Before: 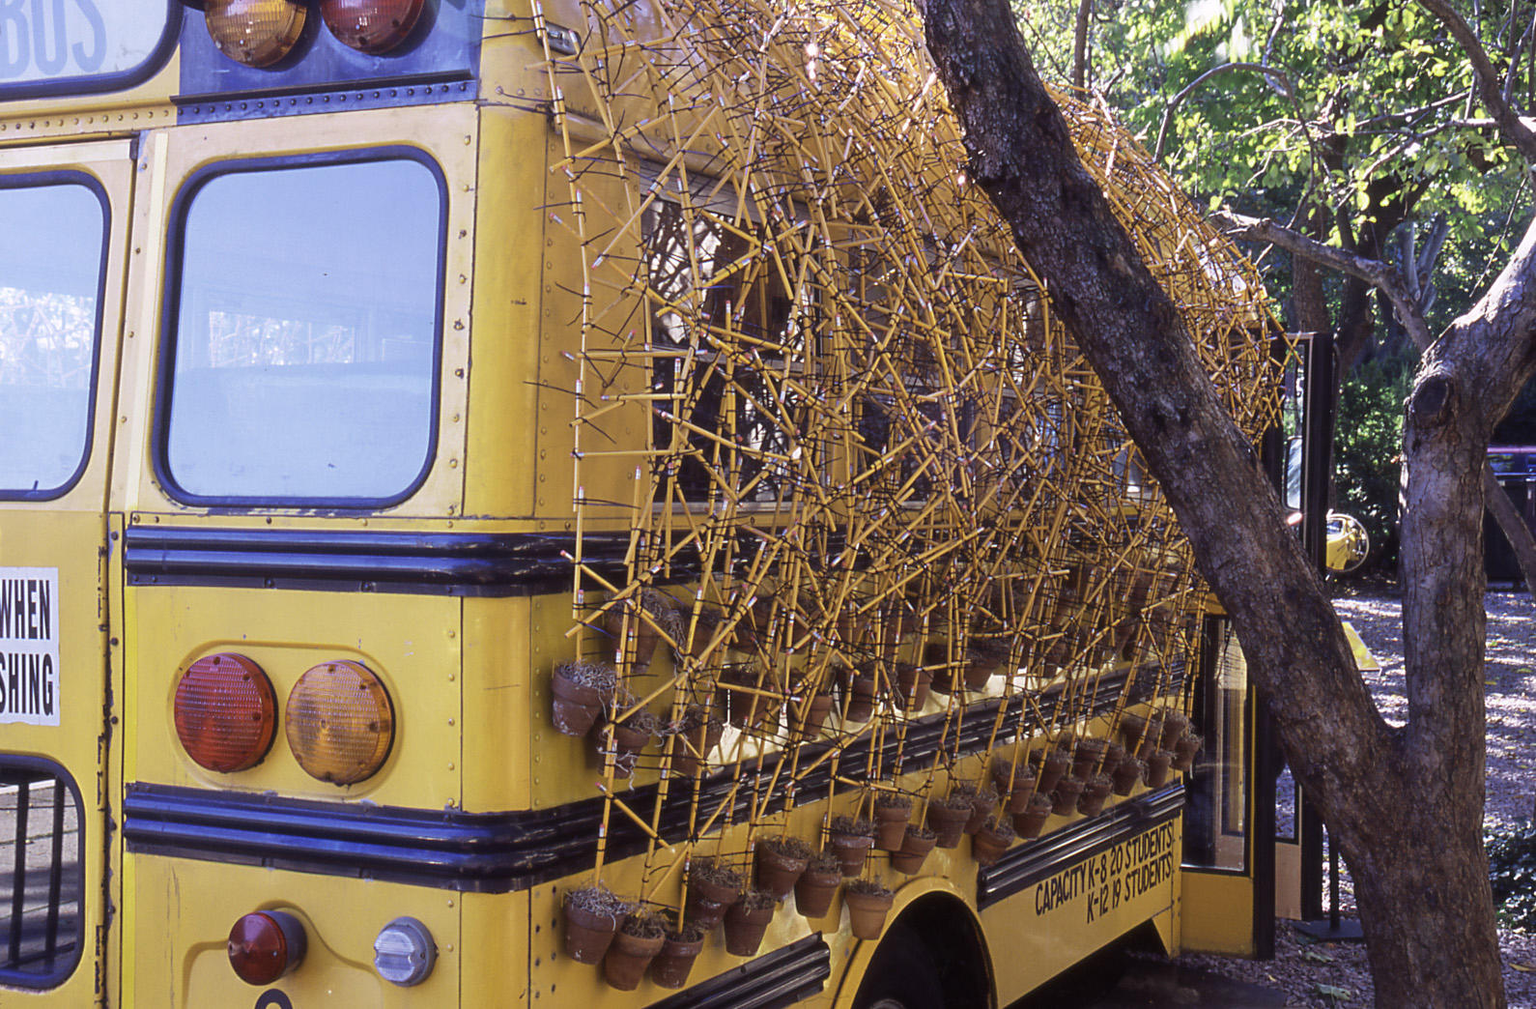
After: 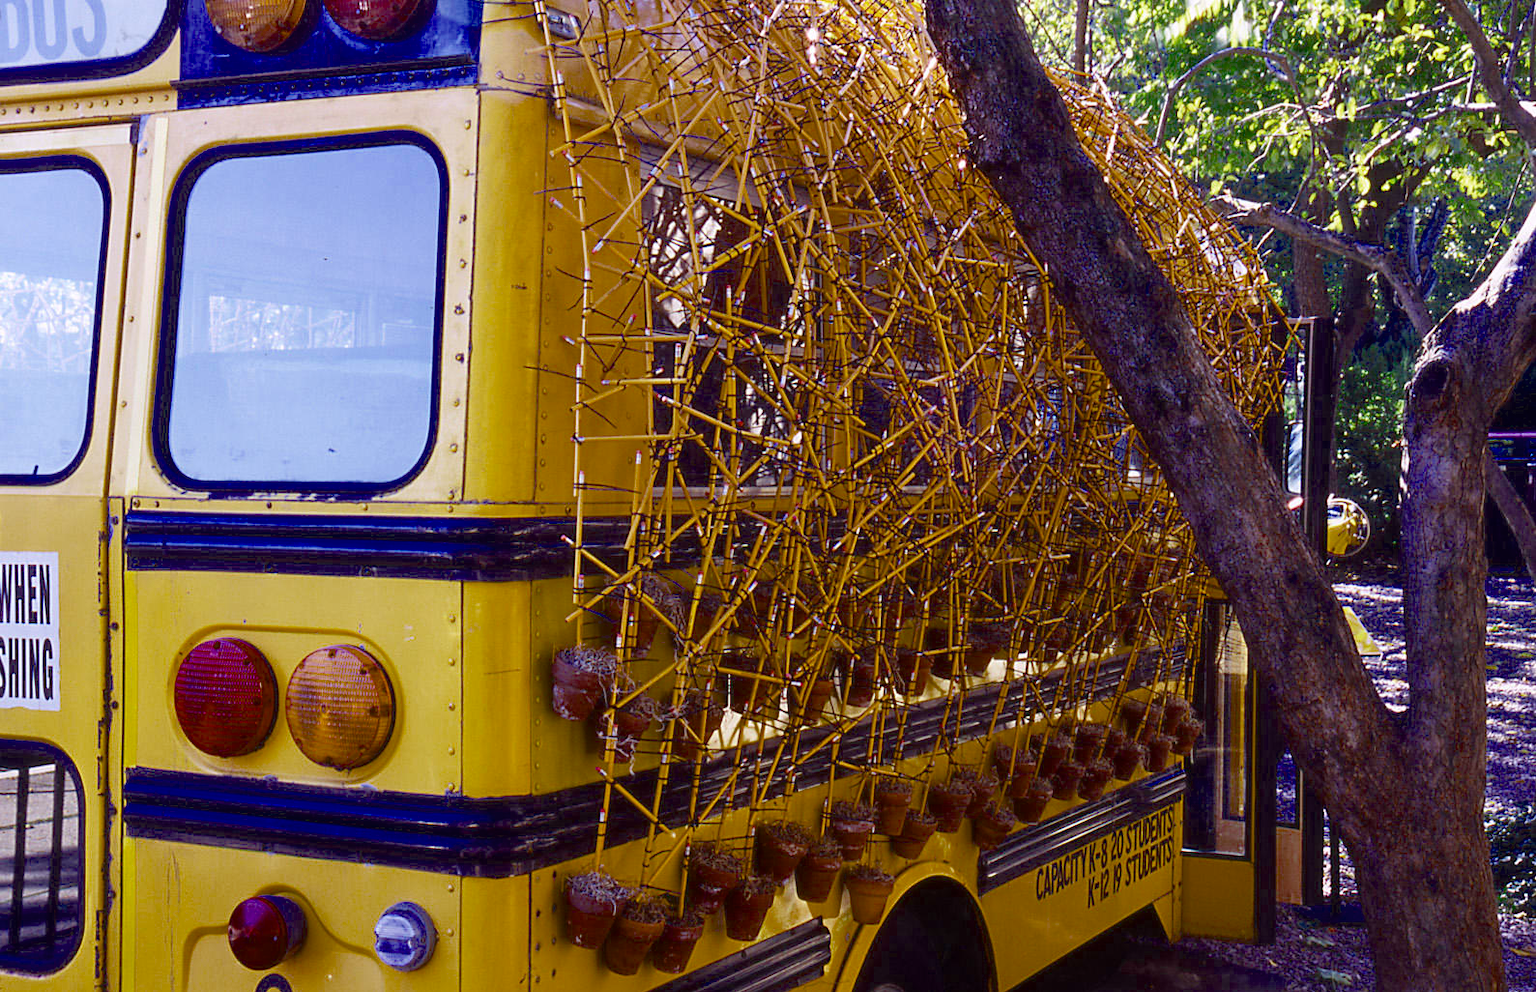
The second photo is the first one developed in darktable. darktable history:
color balance rgb: perceptual saturation grading › global saturation 34.977%, perceptual saturation grading › highlights -25.462%, perceptual saturation grading › shadows 49.782%, global vibrance 16.612%, saturation formula JzAzBz (2021)
crop: top 1.534%, right 0.051%
